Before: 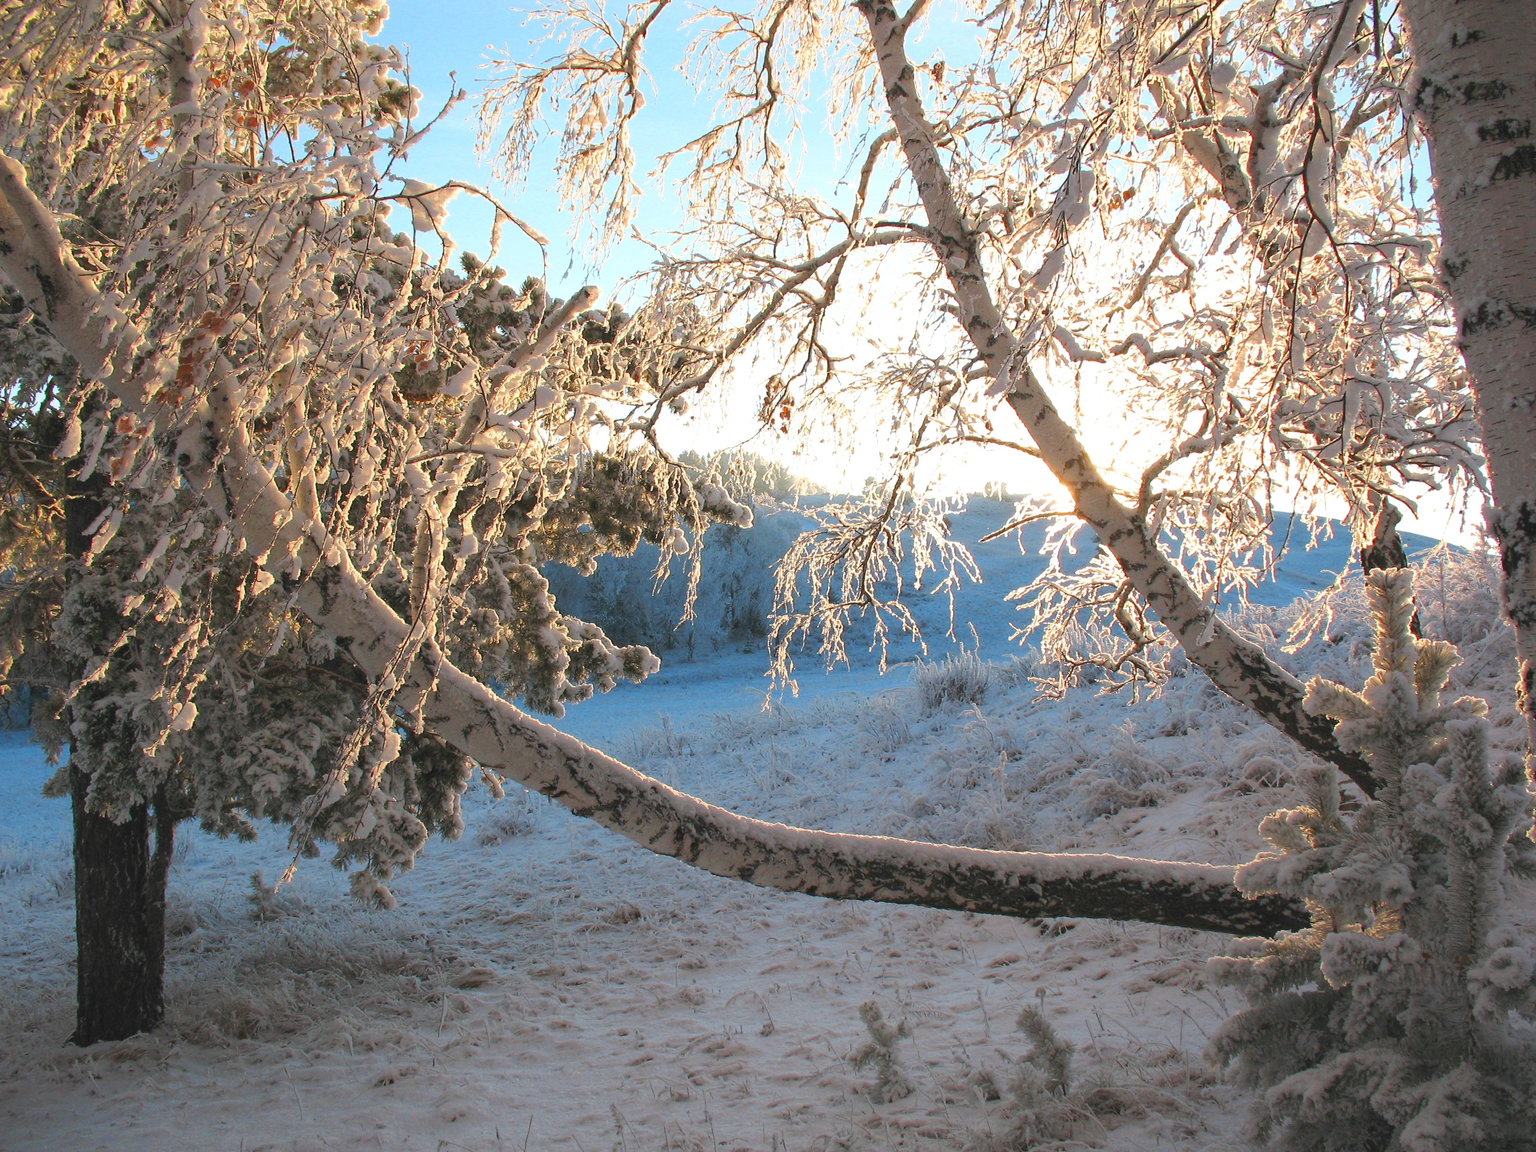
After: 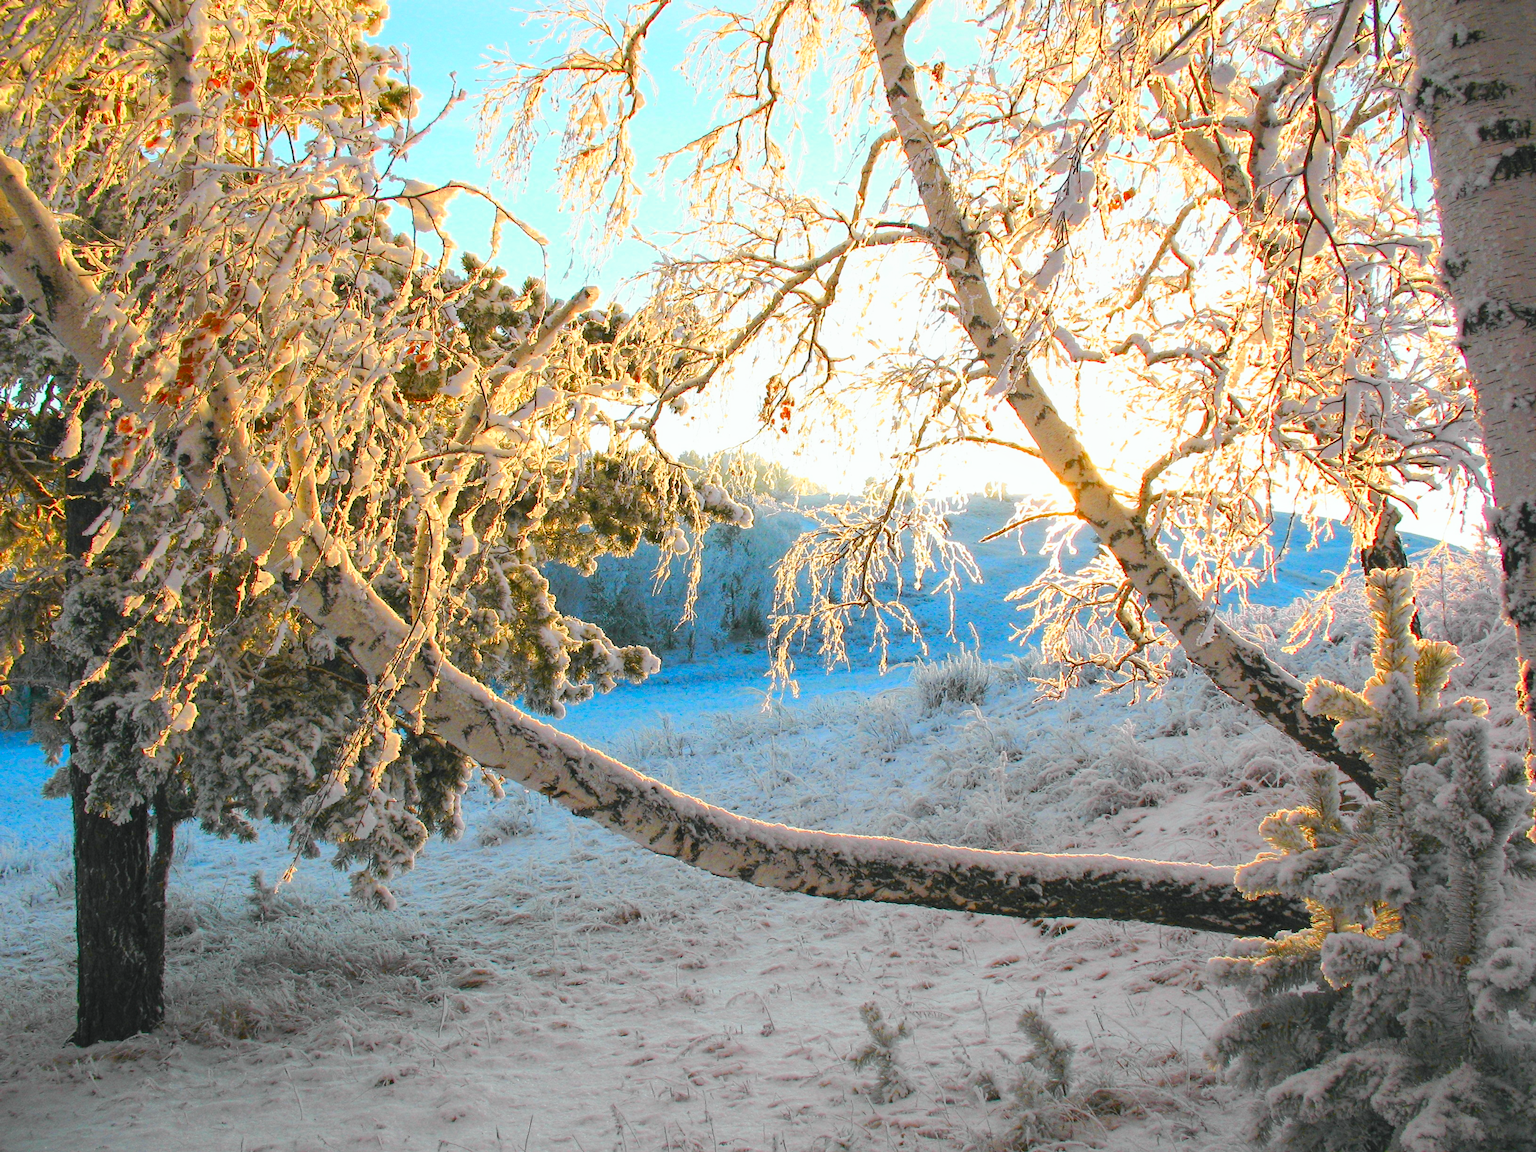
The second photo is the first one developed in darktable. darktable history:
tone curve: curves: ch0 [(0, 0.012) (0.093, 0.11) (0.345, 0.425) (0.457, 0.562) (0.628, 0.738) (0.839, 0.909) (0.998, 0.978)]; ch1 [(0, 0) (0.437, 0.408) (0.472, 0.47) (0.502, 0.497) (0.527, 0.523) (0.568, 0.577) (0.62, 0.66) (0.669, 0.748) (0.859, 0.899) (1, 1)]; ch2 [(0, 0) (0.33, 0.301) (0.421, 0.443) (0.473, 0.498) (0.509, 0.502) (0.535, 0.545) (0.549, 0.576) (0.644, 0.703) (1, 1)], color space Lab, independent channels, preserve colors none
color balance rgb: perceptual saturation grading › global saturation 35%, perceptual saturation grading › highlights -25%, perceptual saturation grading › shadows 50%
local contrast: highlights 100%, shadows 100%, detail 120%, midtone range 0.2
